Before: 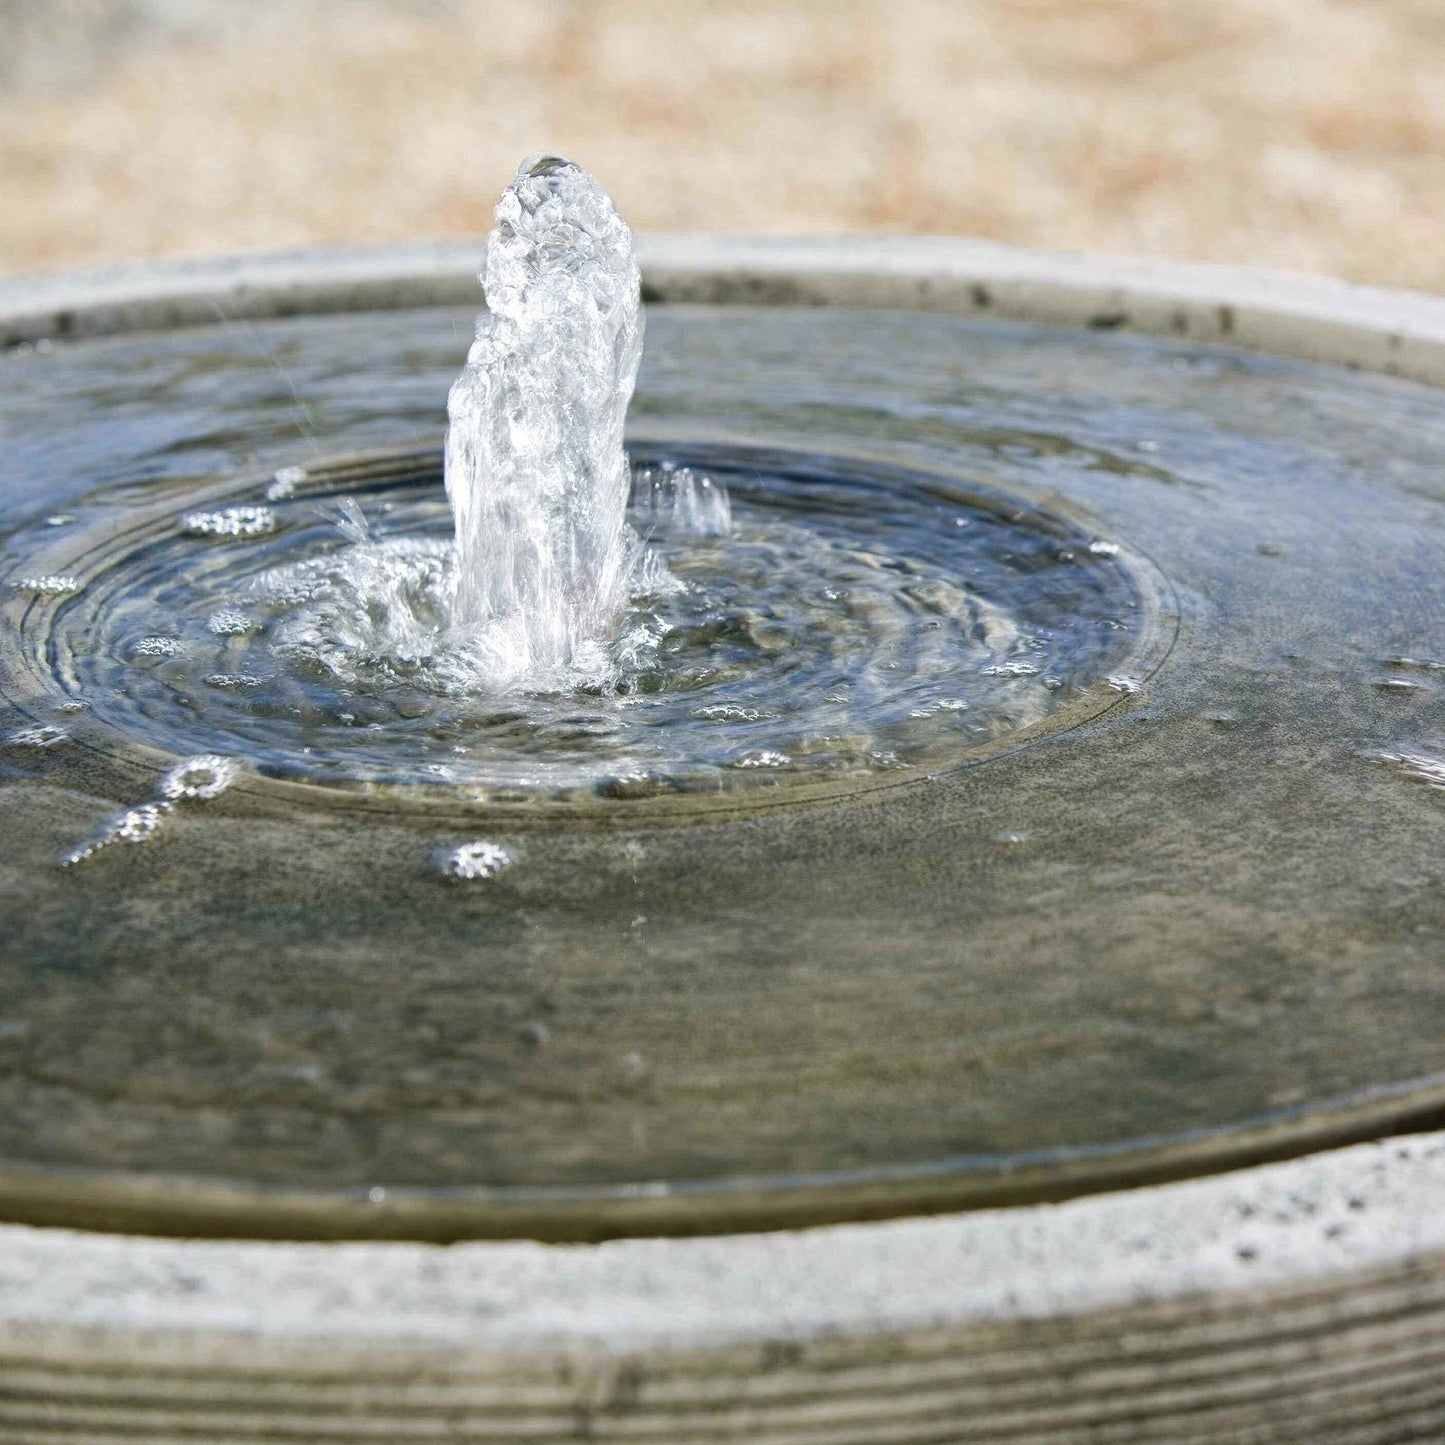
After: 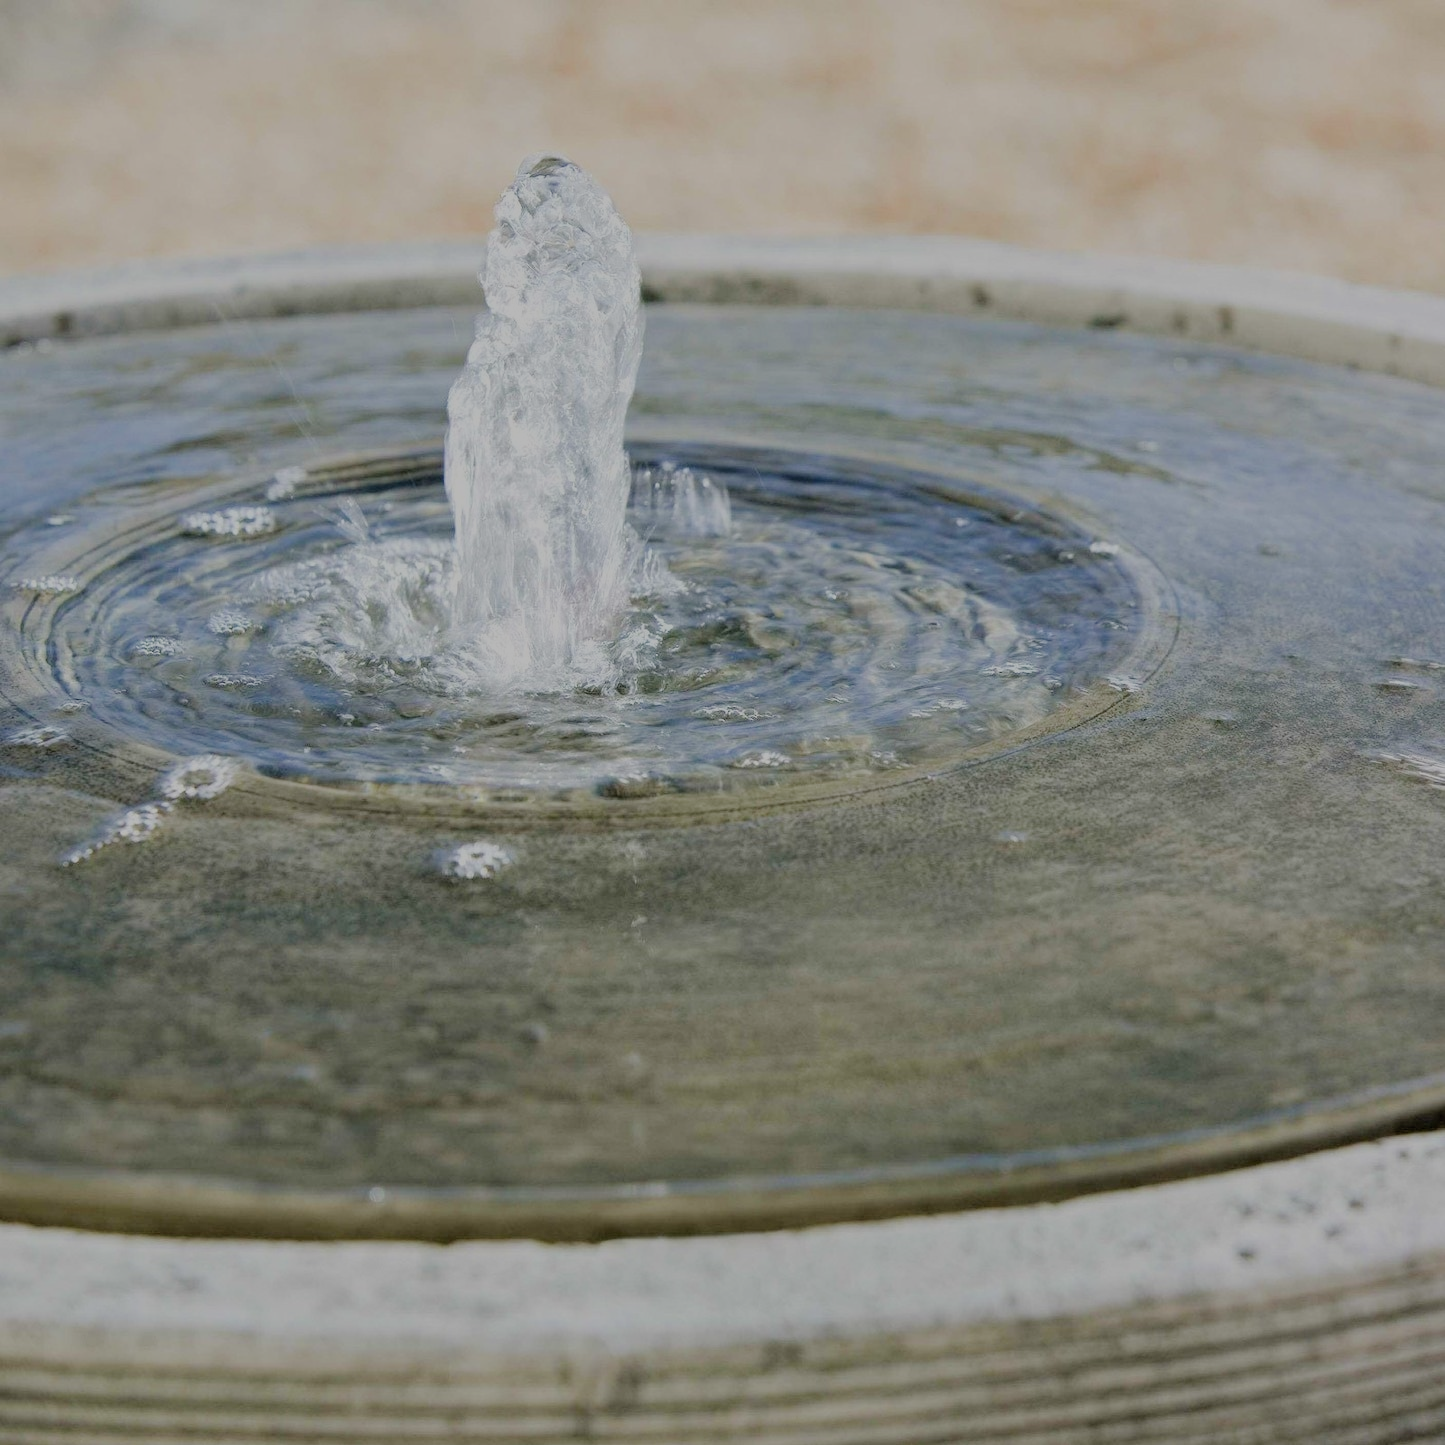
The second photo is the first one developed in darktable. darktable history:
filmic rgb: black relative exposure -7.07 EV, white relative exposure 6.02 EV, target black luminance 0%, hardness 2.74, latitude 62%, contrast 0.696, highlights saturation mix 10.94%, shadows ↔ highlights balance -0.118%, iterations of high-quality reconstruction 0
